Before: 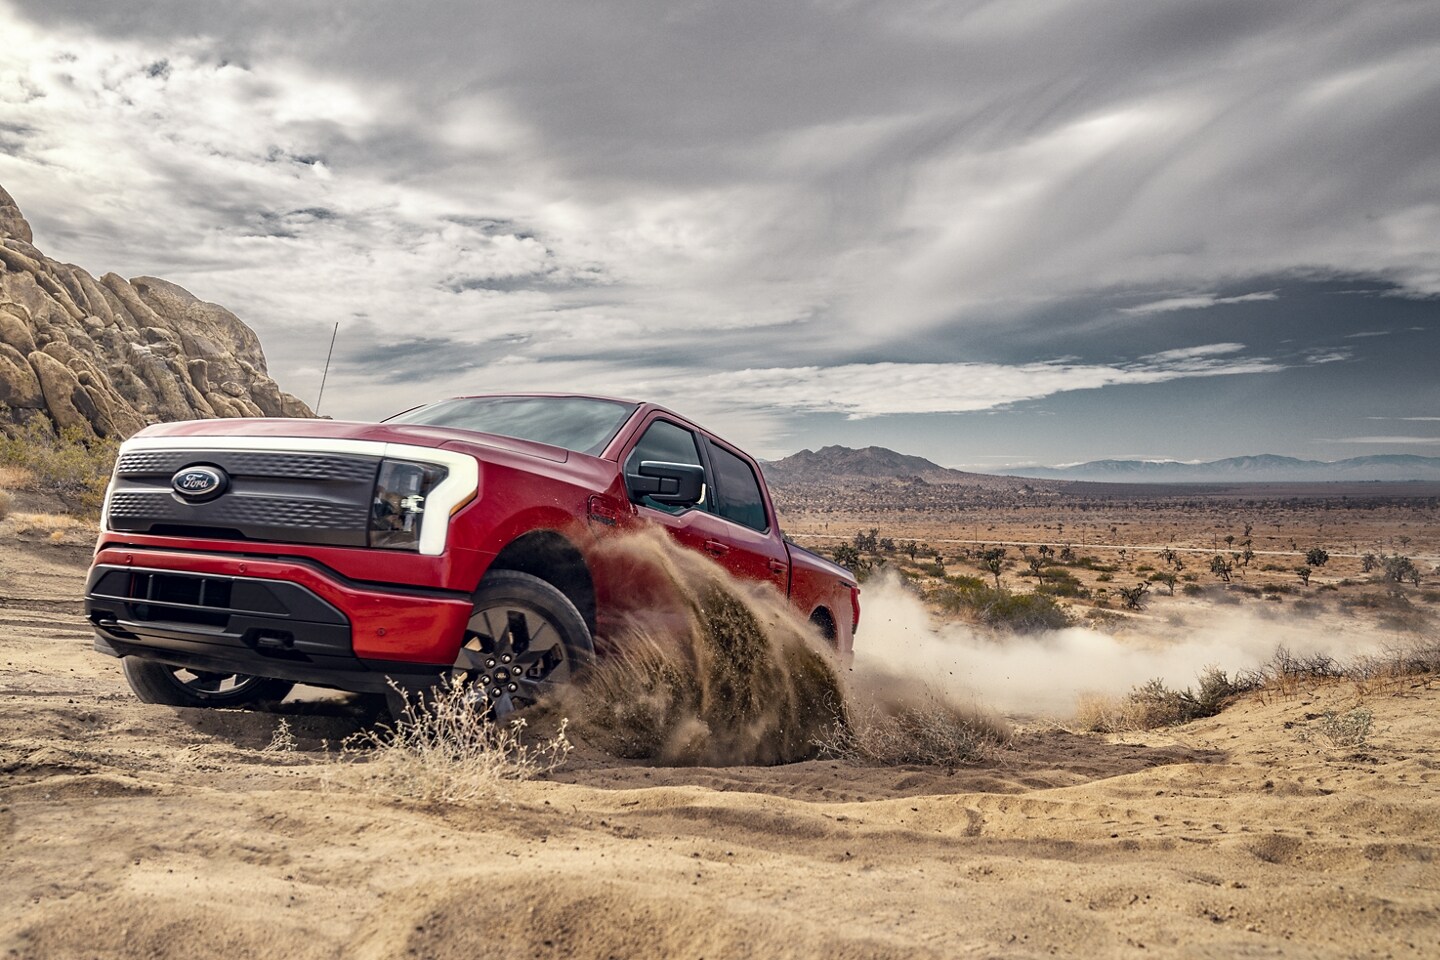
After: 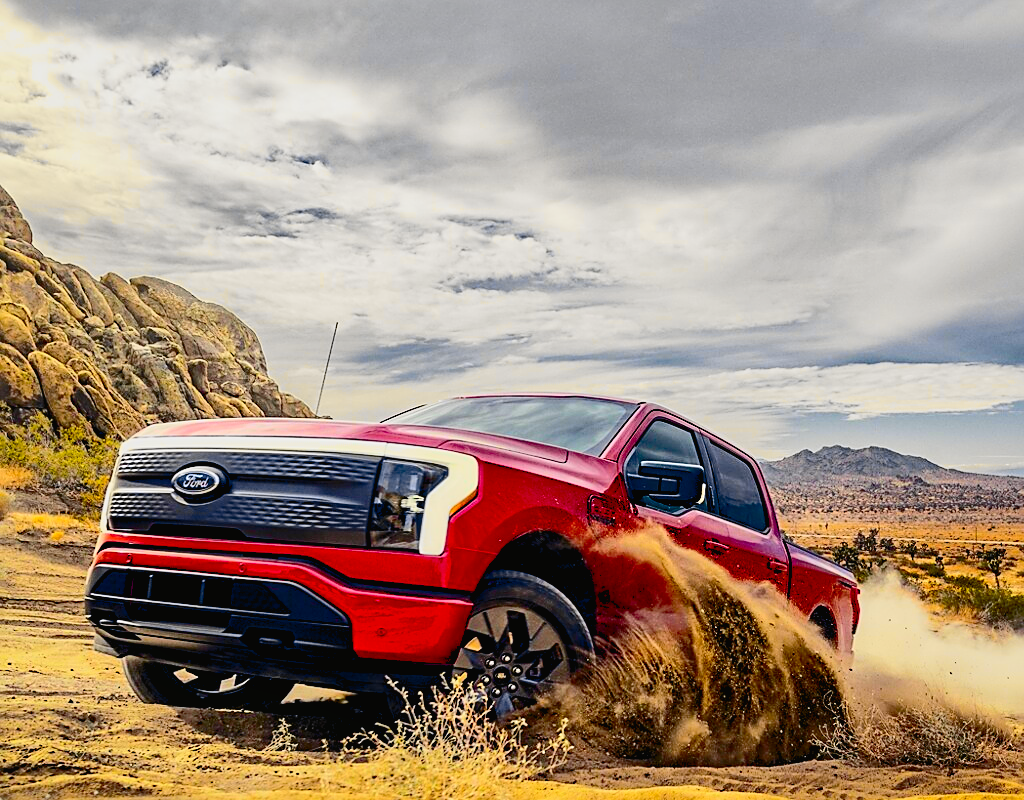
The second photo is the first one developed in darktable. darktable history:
shadows and highlights: on, module defaults
contrast brightness saturation: contrast 0.32, brightness -0.08, saturation 0.17
color balance rgb: linear chroma grading › global chroma 15%, perceptual saturation grading › global saturation 30%
rgb levels: preserve colors sum RGB, levels [[0.038, 0.433, 0.934], [0, 0.5, 1], [0, 0.5, 1]]
tone curve: curves: ch0 [(0, 0.01) (0.097, 0.07) (0.204, 0.173) (0.447, 0.517) (0.539, 0.624) (0.733, 0.791) (0.879, 0.898) (1, 0.98)]; ch1 [(0, 0) (0.393, 0.415) (0.447, 0.448) (0.485, 0.494) (0.523, 0.509) (0.545, 0.544) (0.574, 0.578) (0.648, 0.674) (1, 1)]; ch2 [(0, 0) (0.369, 0.388) (0.449, 0.431) (0.499, 0.5) (0.521, 0.517) (0.53, 0.54) (0.564, 0.569) (0.674, 0.735) (1, 1)], color space Lab, independent channels, preserve colors none
crop: right 28.885%, bottom 16.626%
sharpen: on, module defaults
